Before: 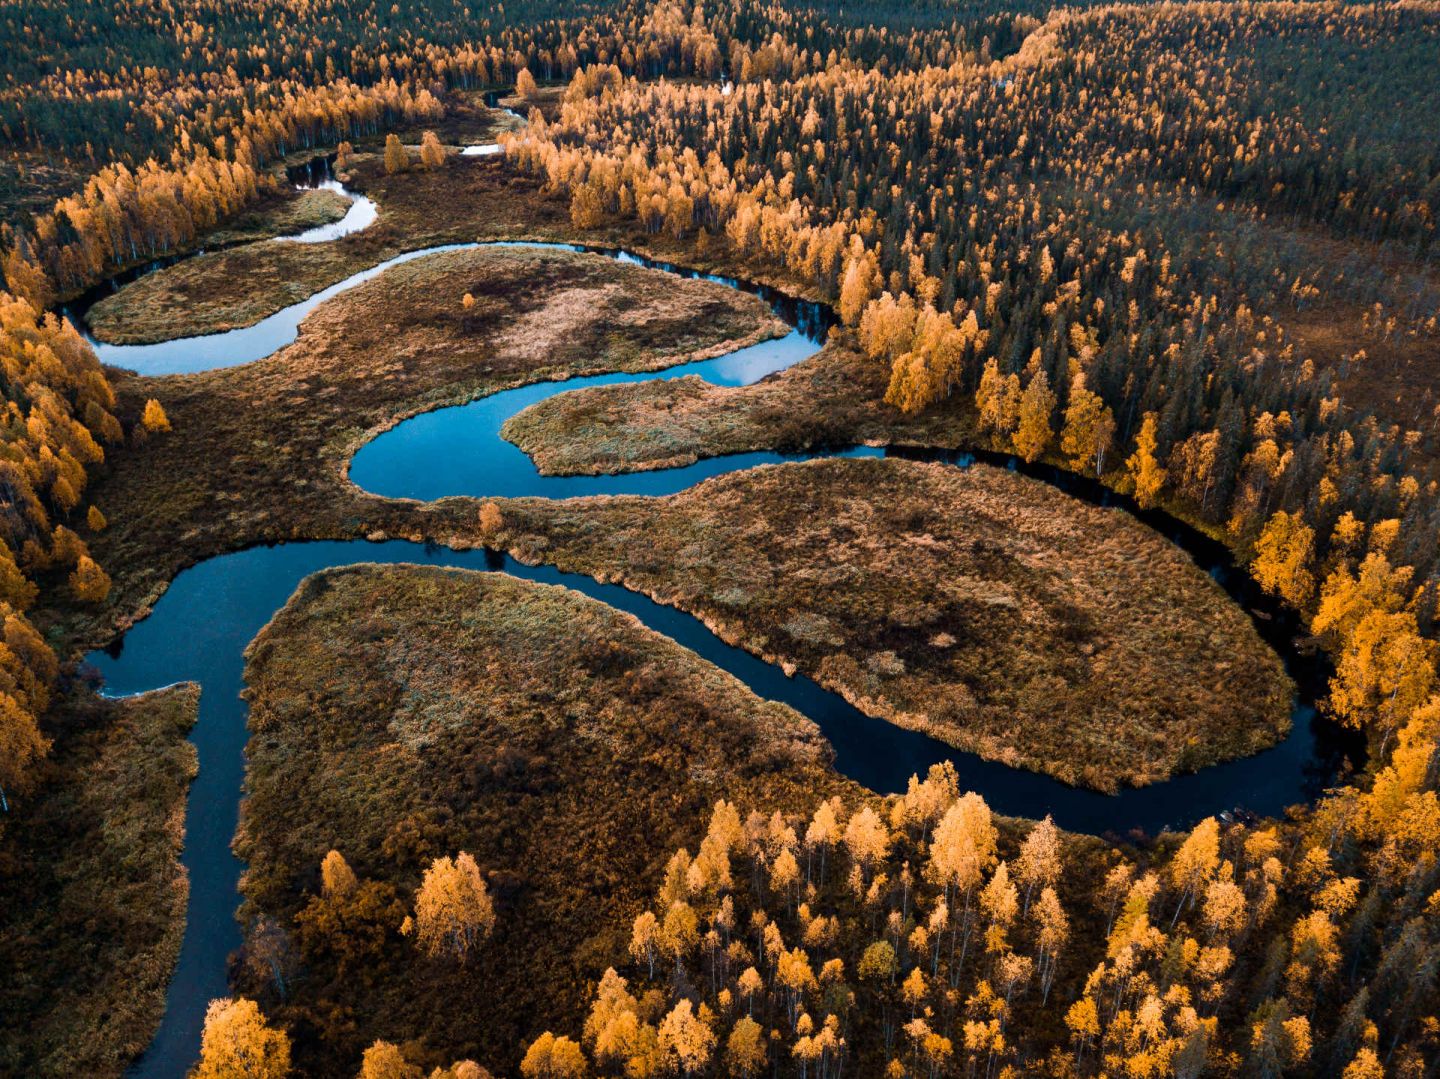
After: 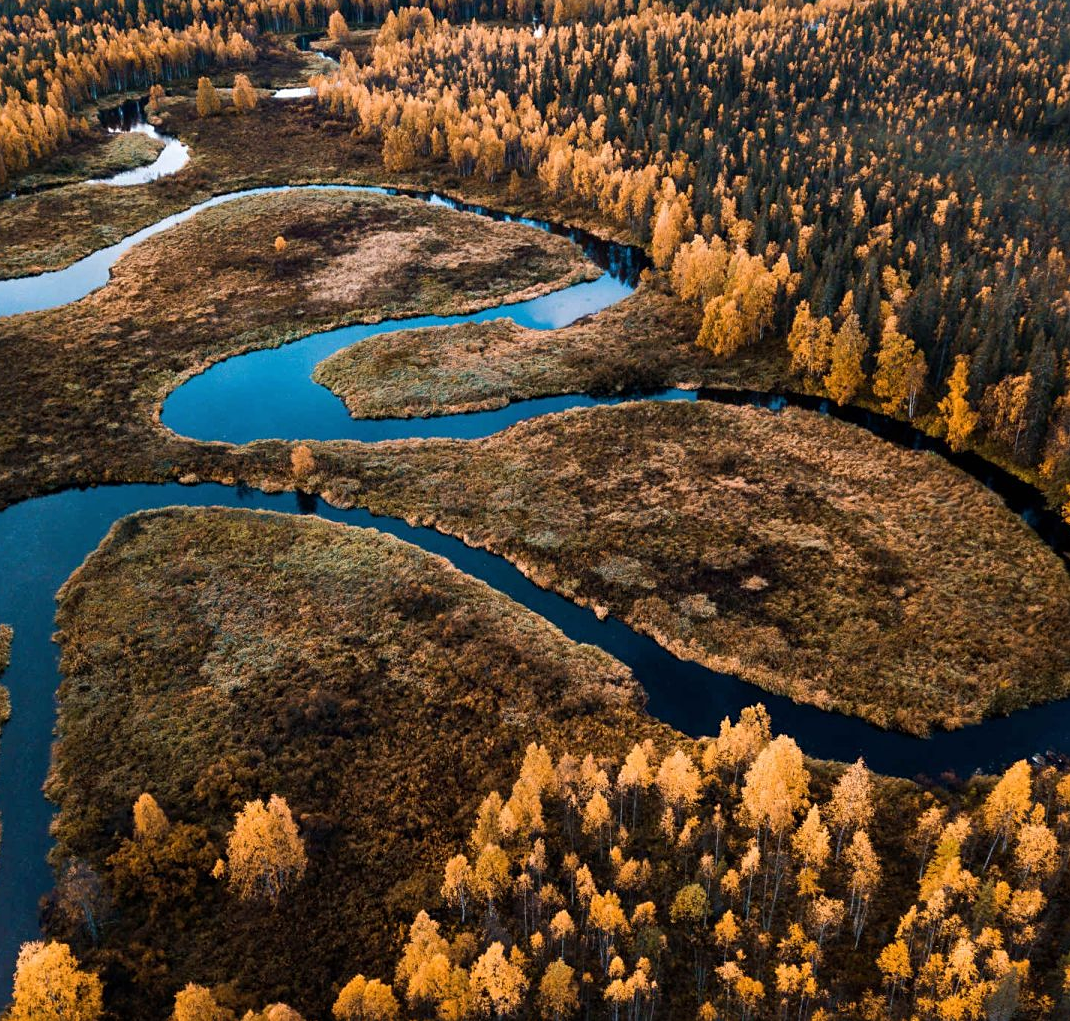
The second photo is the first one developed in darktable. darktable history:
sharpen: amount 0.204
shadows and highlights: shadows 18.08, highlights -84.88, soften with gaussian
crop and rotate: left 13.111%, top 5.36%, right 12.549%
